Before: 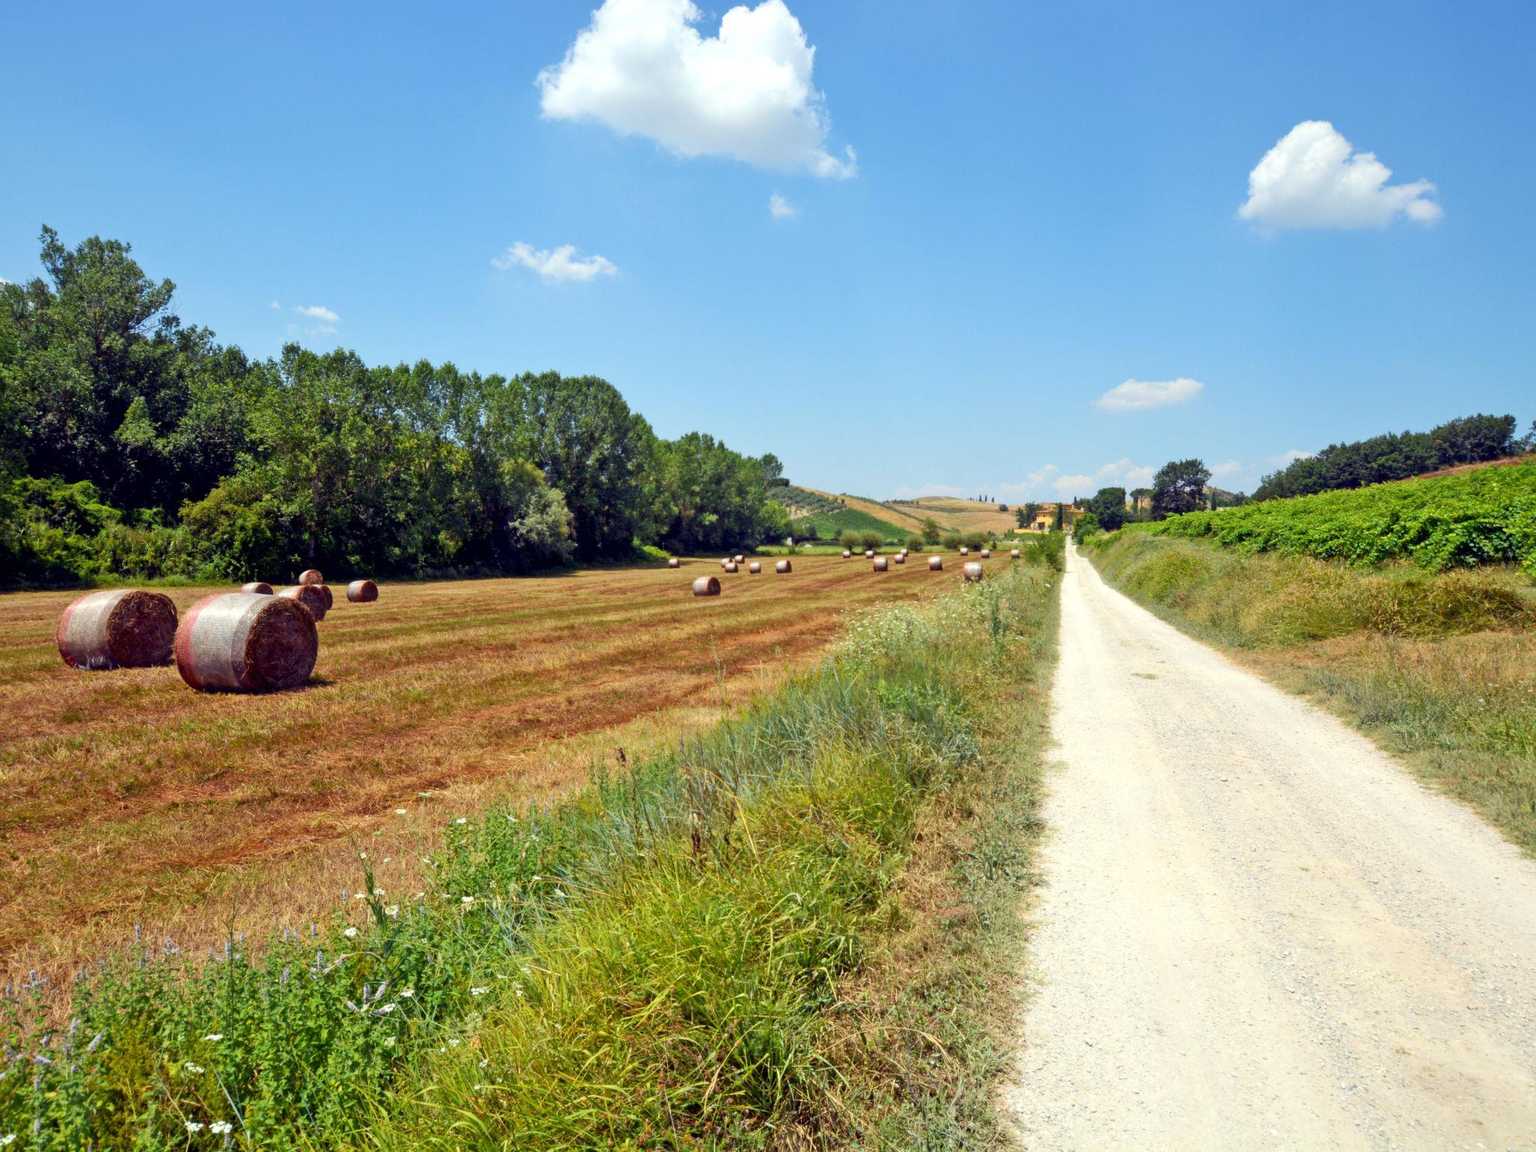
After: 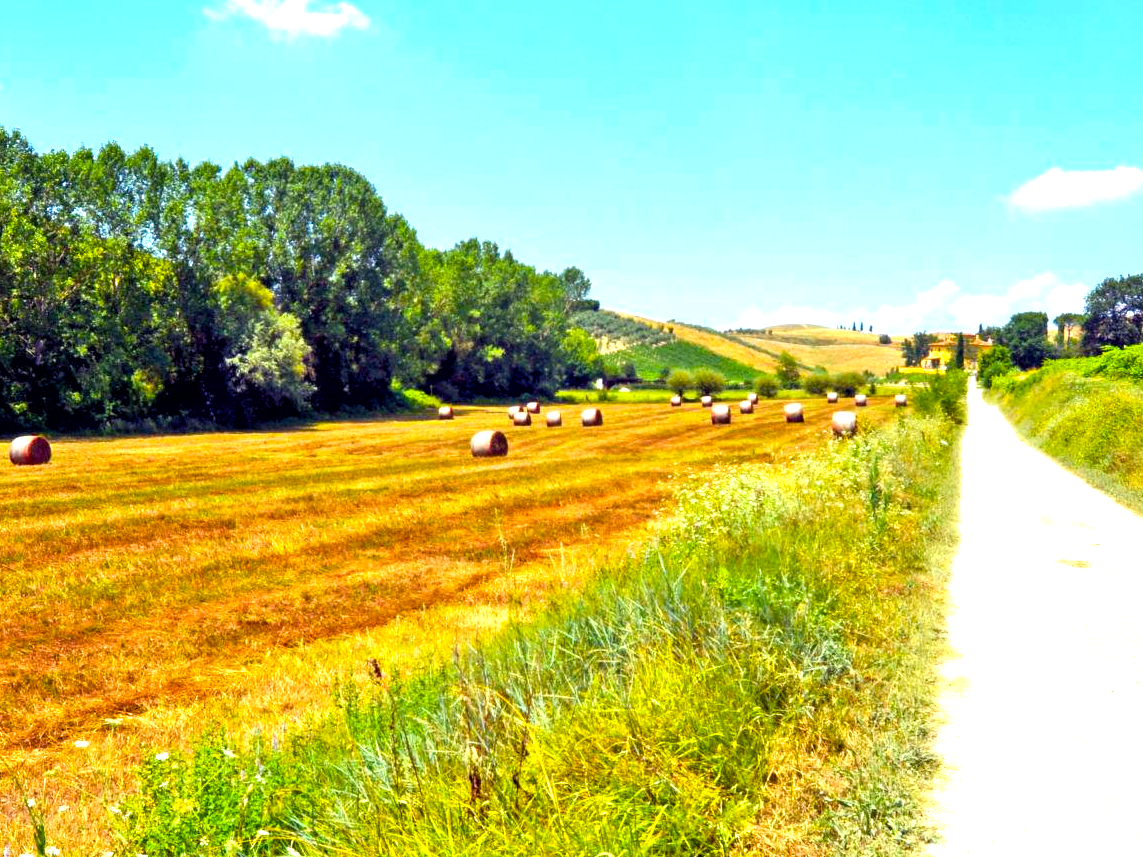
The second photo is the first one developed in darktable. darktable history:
crop and rotate: left 22.13%, top 22.054%, right 22.026%, bottom 22.102%
exposure: exposure 1 EV, compensate highlight preservation false
color balance rgb: linear chroma grading › global chroma 15%, perceptual saturation grading › global saturation 30%
contrast equalizer: y [[0.526, 0.53, 0.532, 0.532, 0.53, 0.525], [0.5 ×6], [0.5 ×6], [0 ×6], [0 ×6]]
